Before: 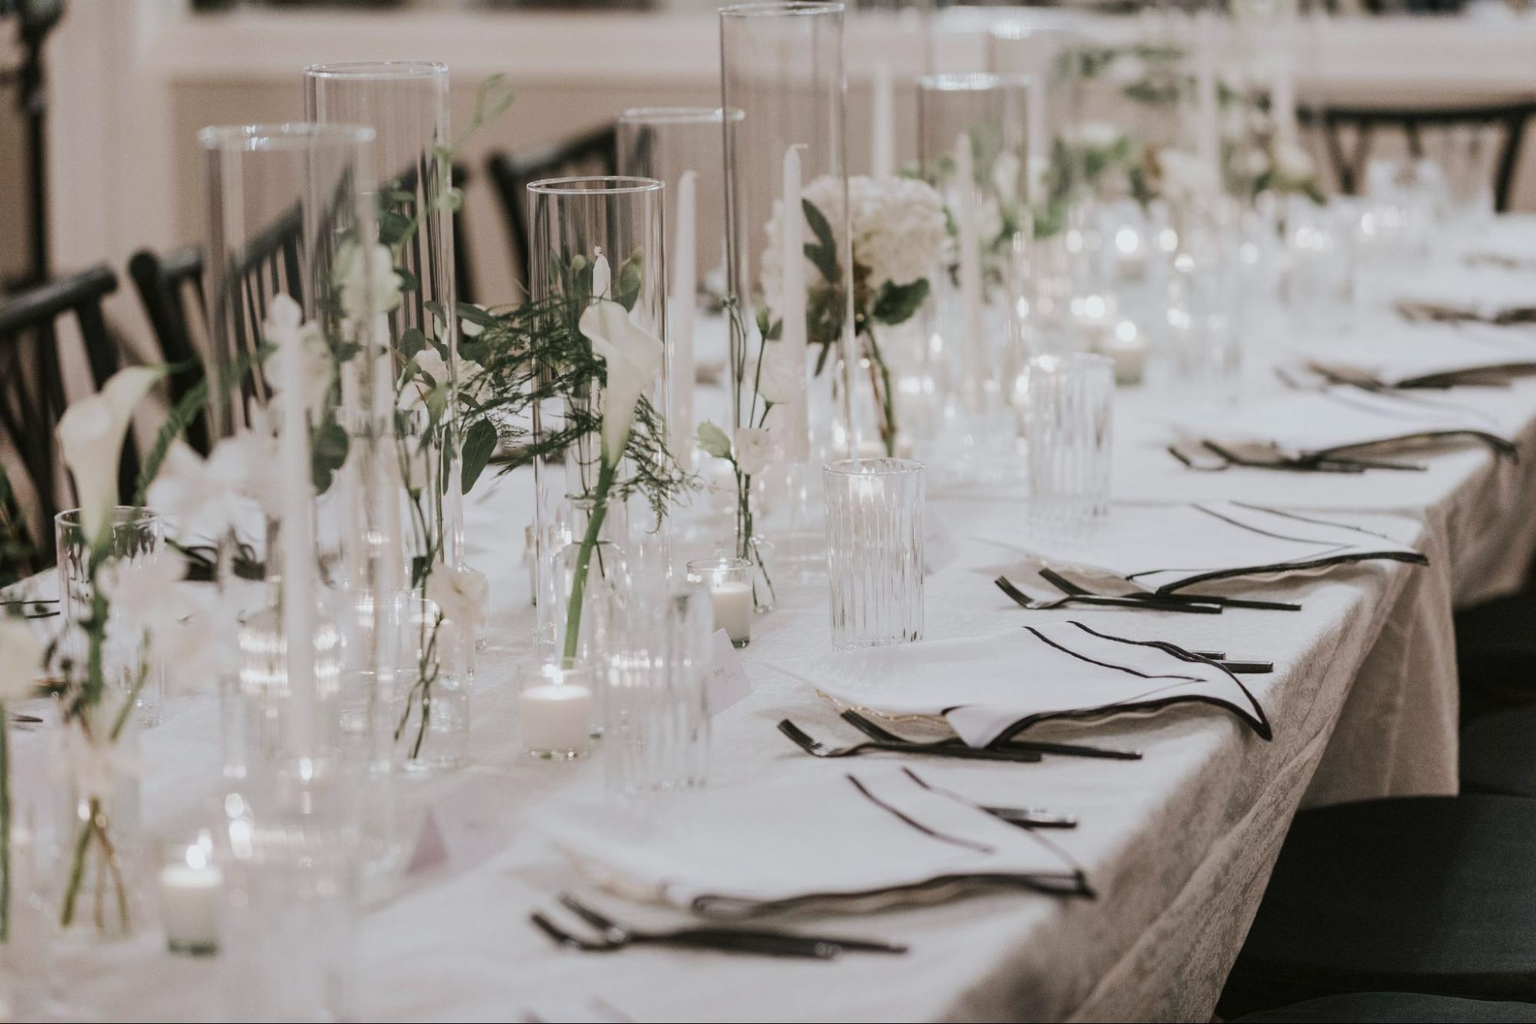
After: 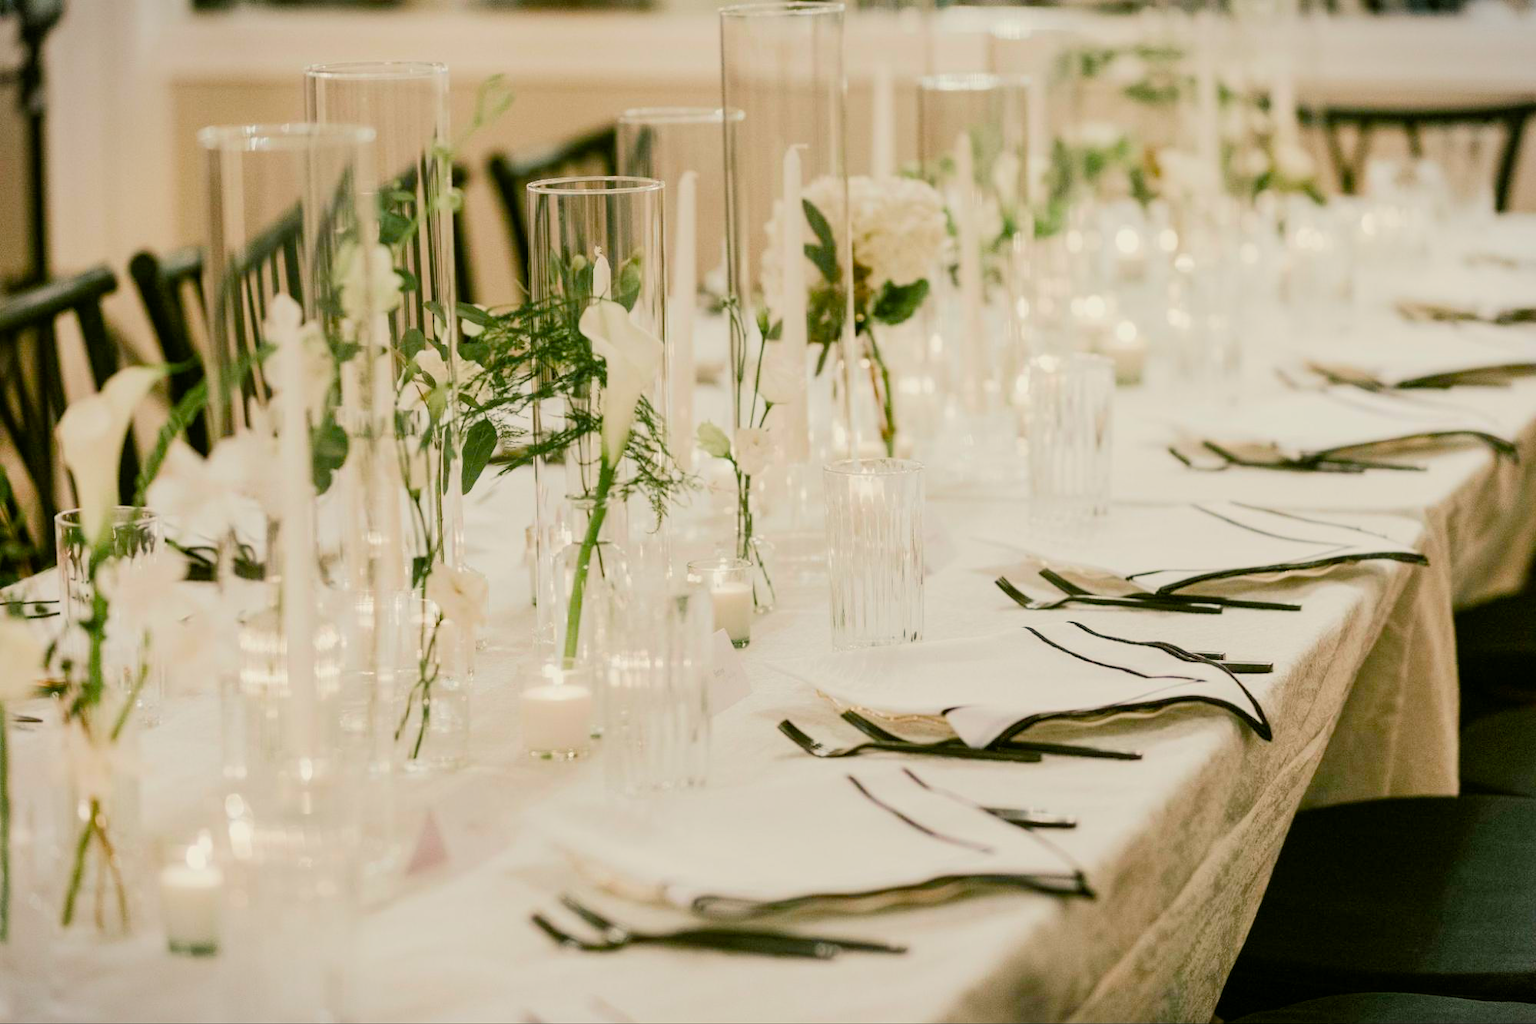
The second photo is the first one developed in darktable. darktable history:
color balance rgb: shadows lift › chroma 3%, shadows lift › hue 240.84°, highlights gain › chroma 3%, highlights gain › hue 73.2°, global offset › luminance -0.5%, perceptual saturation grading › global saturation 20%, perceptual saturation grading › highlights -25%, perceptual saturation grading › shadows 50%, global vibrance 25.26%
vignetting: fall-off start 100%, brightness -0.282, width/height ratio 1.31
color balance: mode lift, gamma, gain (sRGB), lift [1.04, 1, 1, 0.97], gamma [1.01, 1, 1, 0.97], gain [0.96, 1, 1, 0.97]
tone curve: curves: ch0 [(0, 0) (0.07, 0.057) (0.15, 0.177) (0.352, 0.445) (0.59, 0.703) (0.857, 0.908) (1, 1)], color space Lab, linked channels, preserve colors none
